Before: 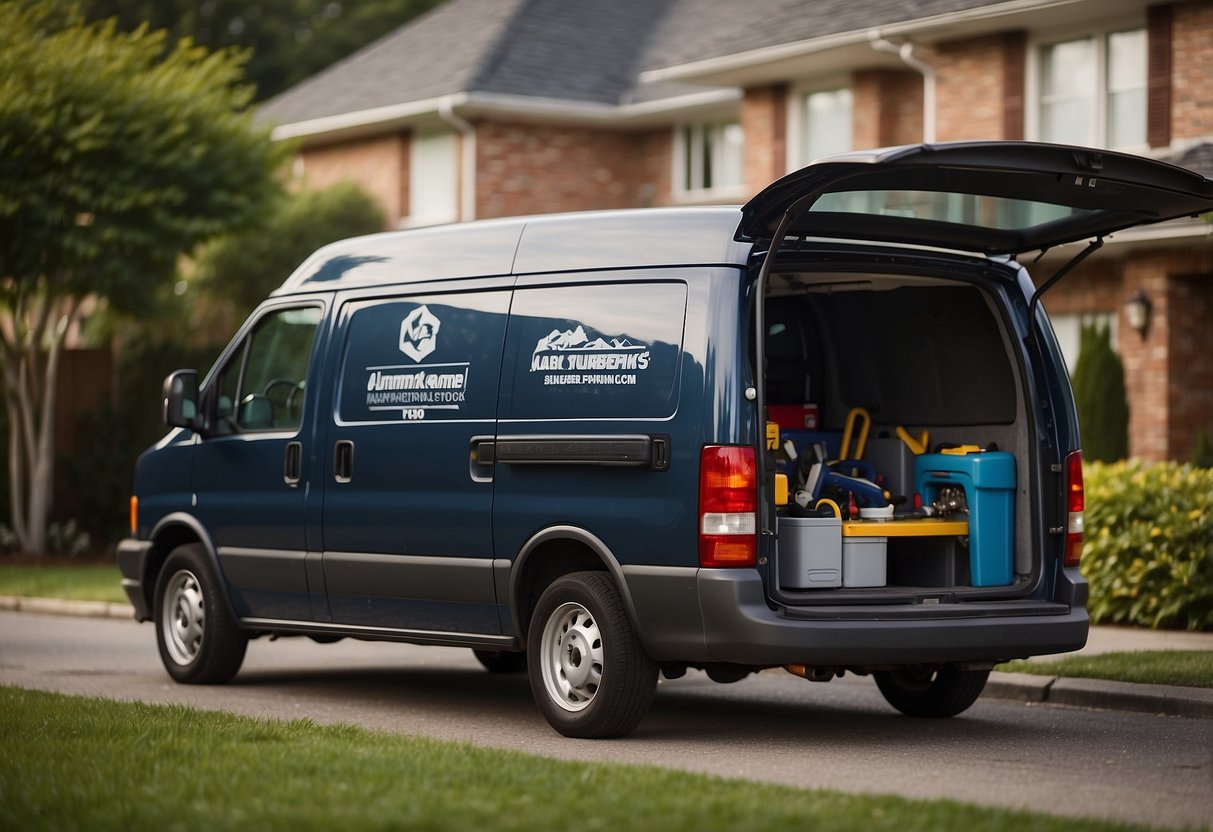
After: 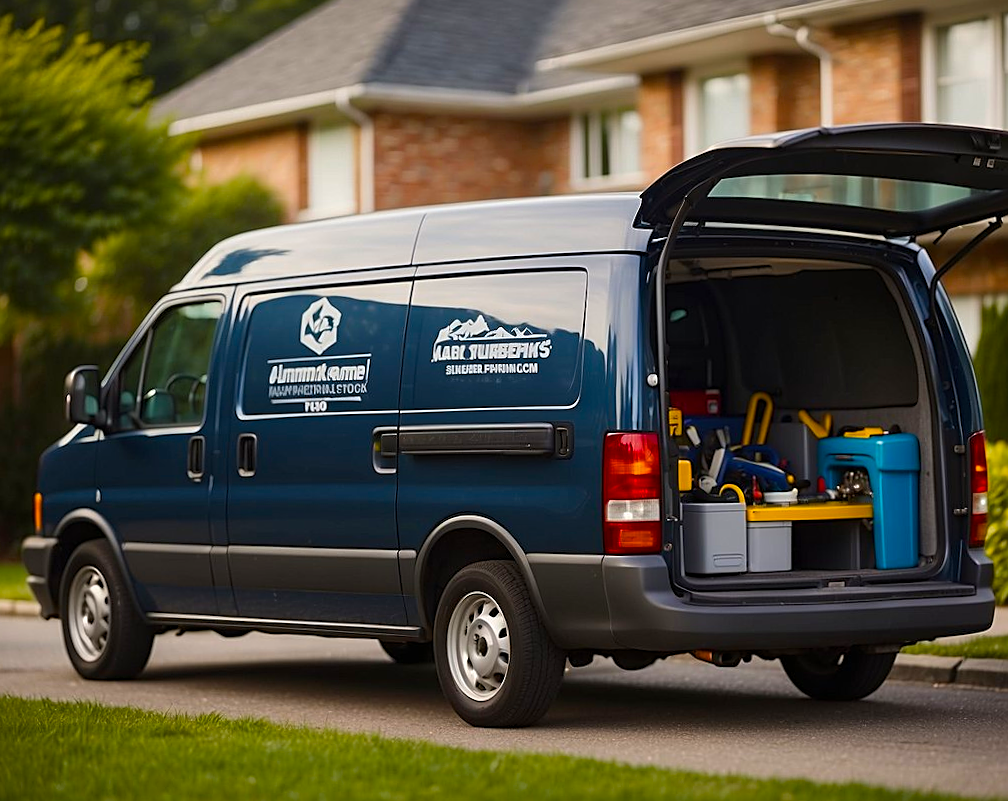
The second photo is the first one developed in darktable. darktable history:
crop: left 7.598%, right 7.873%
sharpen: on, module defaults
rotate and perspective: rotation -1°, crop left 0.011, crop right 0.989, crop top 0.025, crop bottom 0.975
color balance rgb: linear chroma grading › global chroma 15%, perceptual saturation grading › global saturation 30%
